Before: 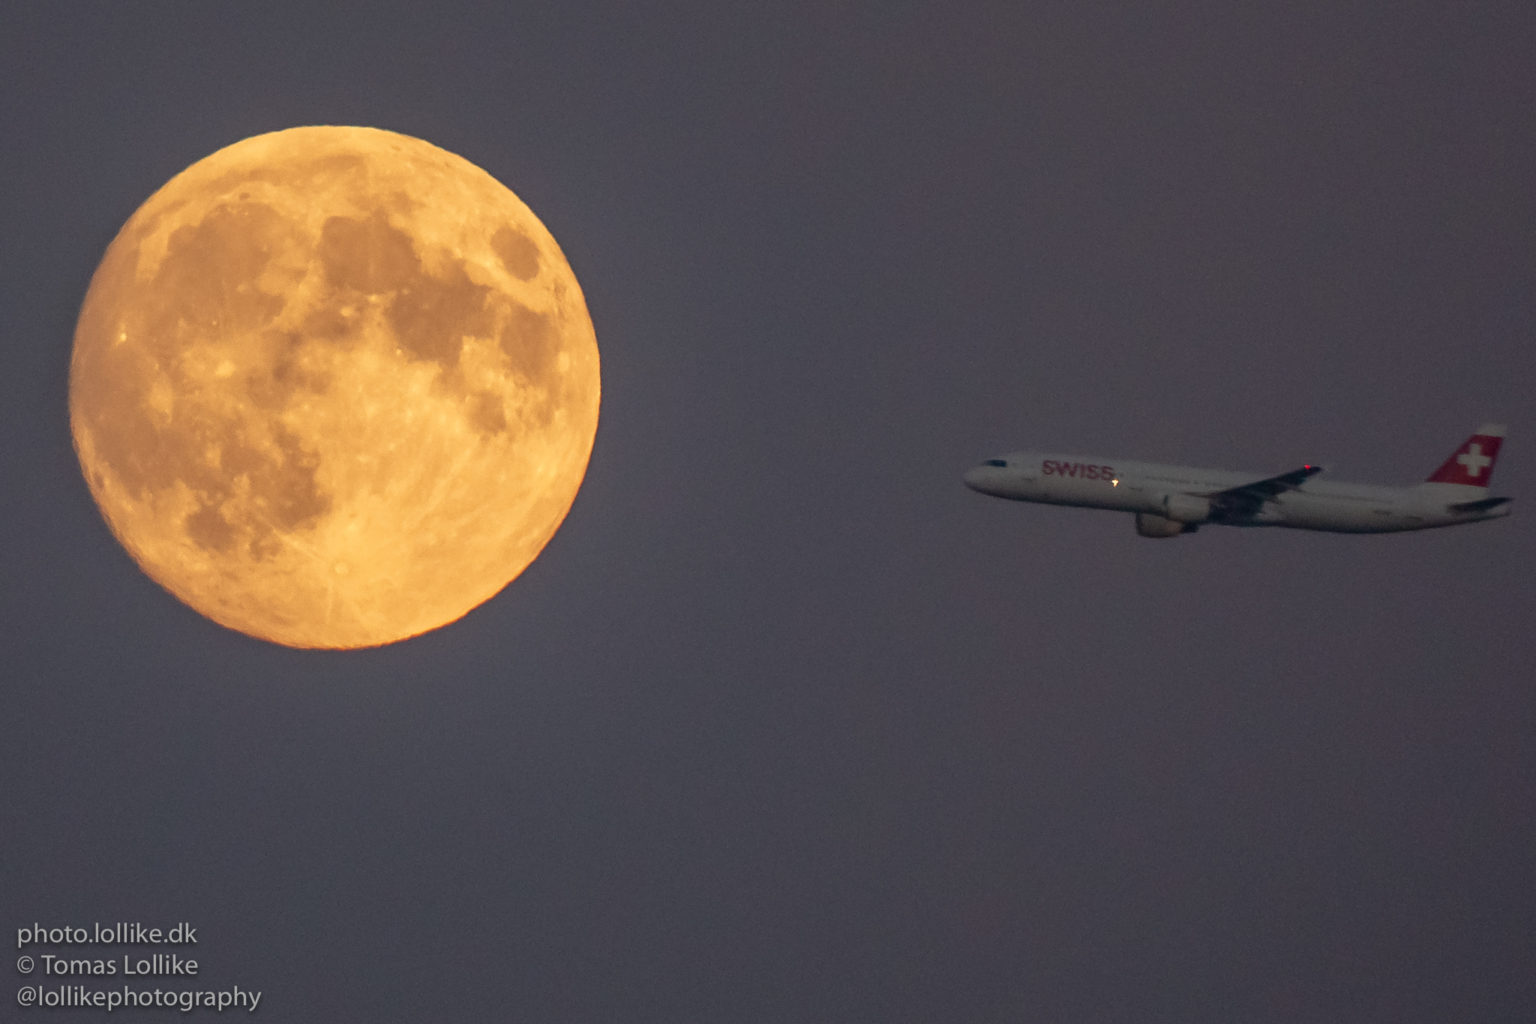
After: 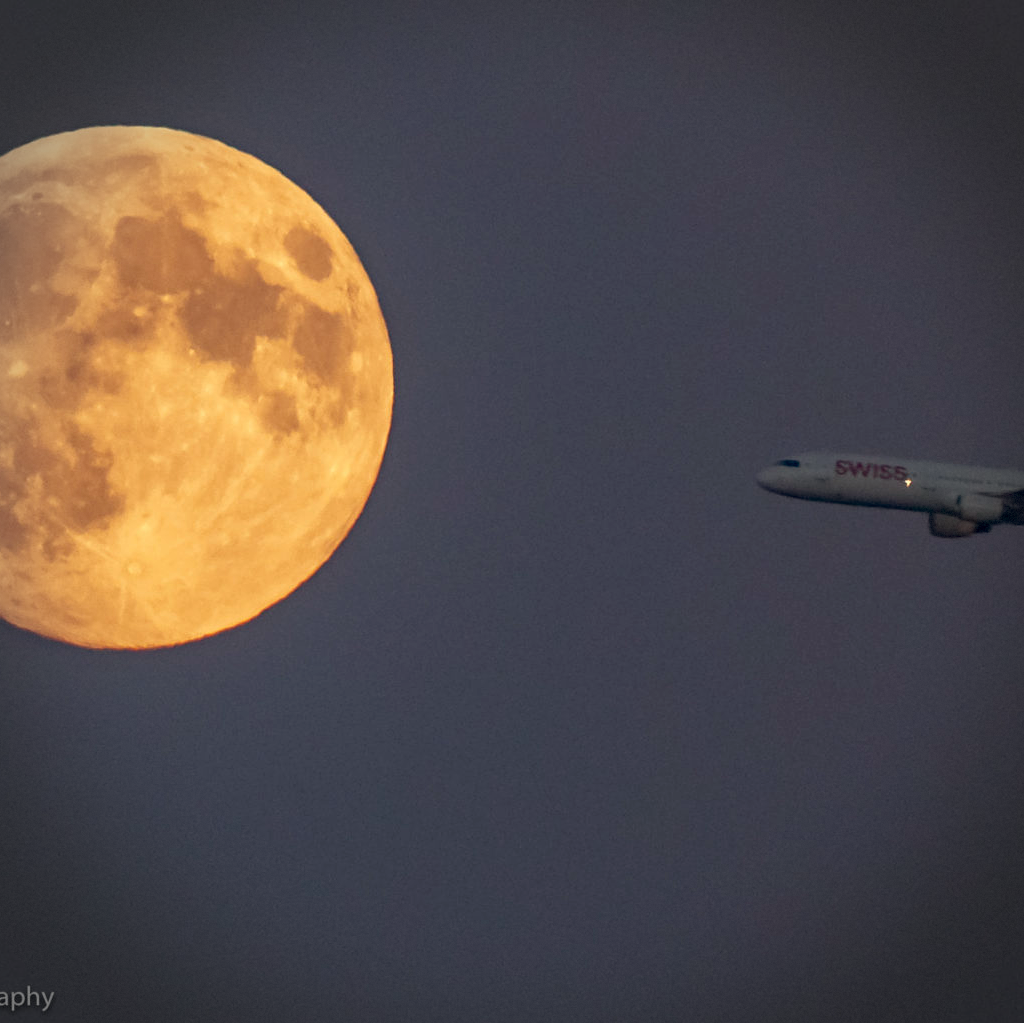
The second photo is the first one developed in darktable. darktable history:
crop and rotate: left 13.537%, right 19.796%
haze removal: compatibility mode true, adaptive false
vignetting: dithering 8-bit output, unbound false
